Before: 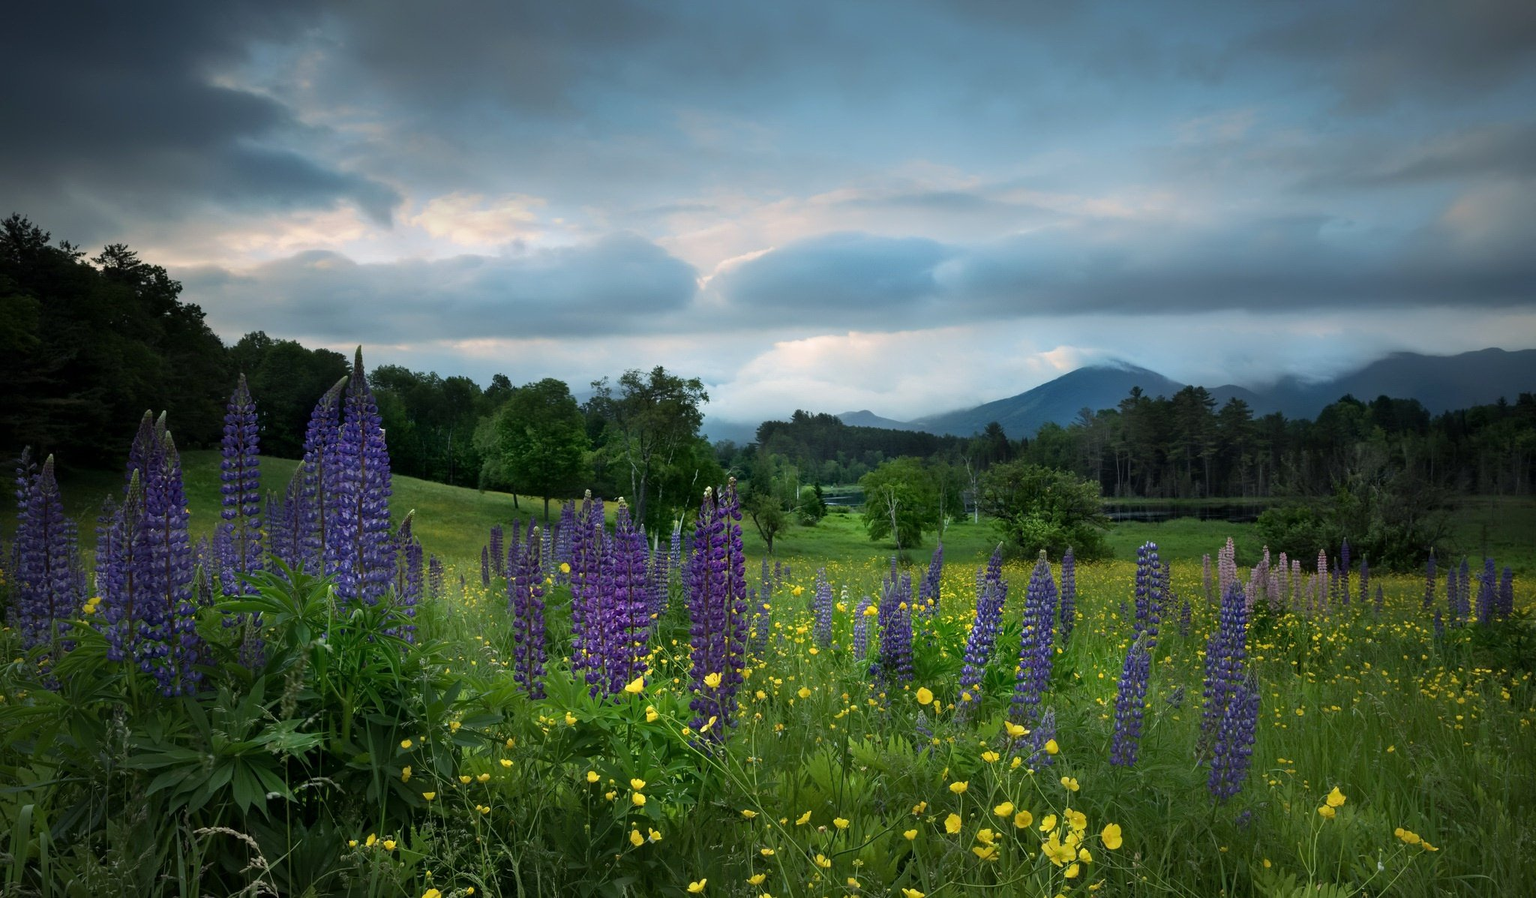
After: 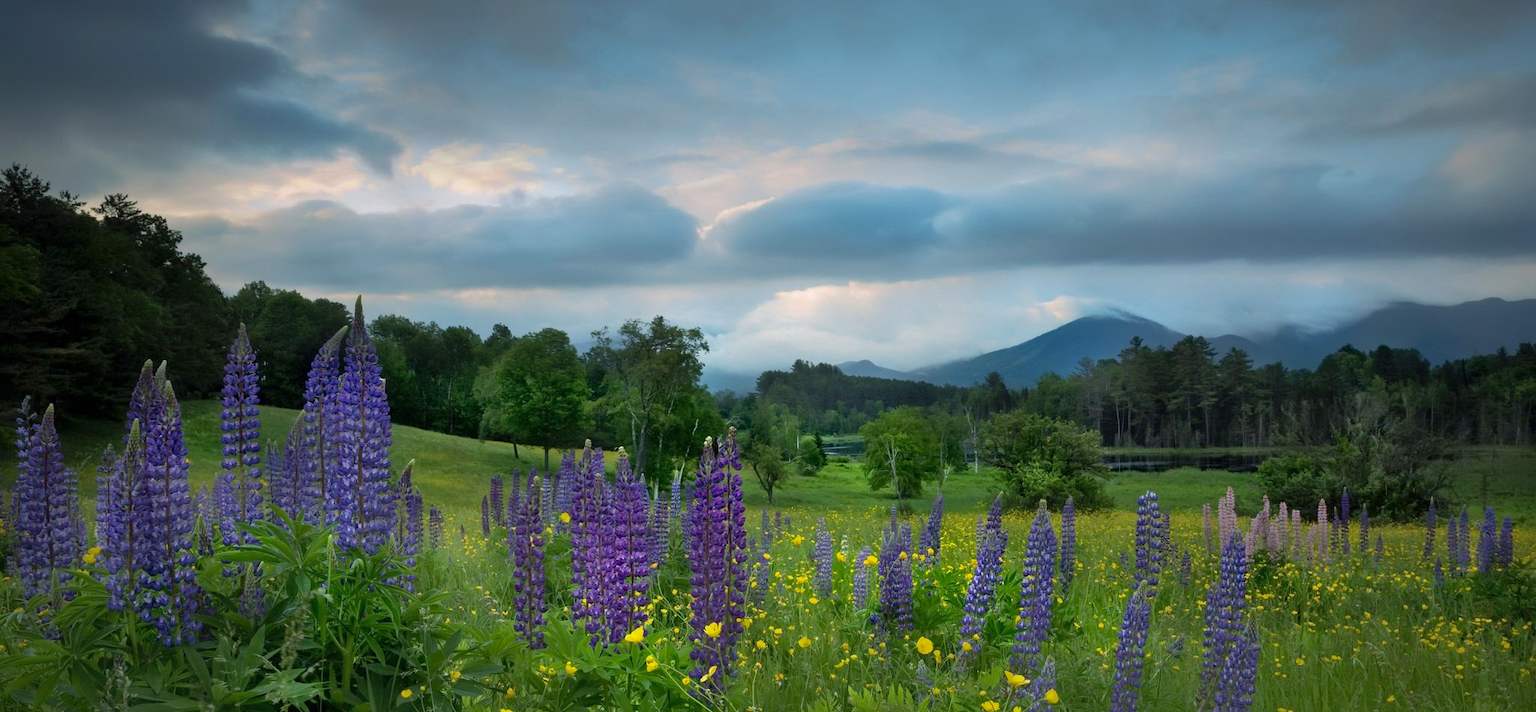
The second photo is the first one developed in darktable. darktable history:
shadows and highlights: on, module defaults
crop and rotate: top 5.669%, bottom 14.913%
color balance rgb: perceptual saturation grading › global saturation 0.359%, global vibrance 20%
